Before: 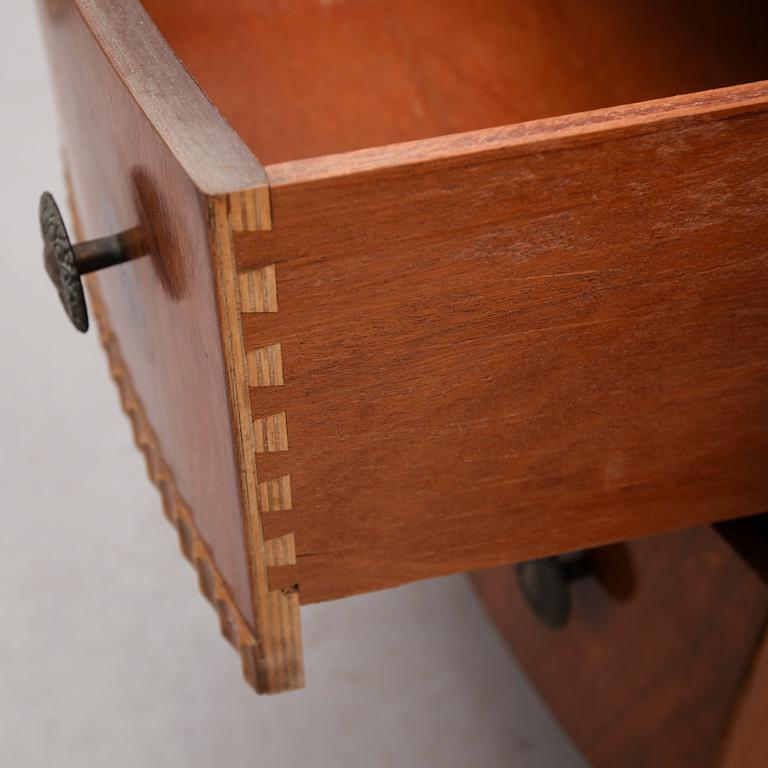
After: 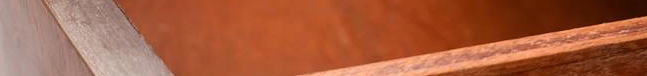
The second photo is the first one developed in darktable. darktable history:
crop and rotate: left 9.644%, top 9.491%, right 6.021%, bottom 80.509%
tone equalizer: -8 EV -0.417 EV, -7 EV -0.389 EV, -6 EV -0.333 EV, -5 EV -0.222 EV, -3 EV 0.222 EV, -2 EV 0.333 EV, -1 EV 0.389 EV, +0 EV 0.417 EV, edges refinement/feathering 500, mask exposure compensation -1.57 EV, preserve details no
white balance: red 0.986, blue 1.01
